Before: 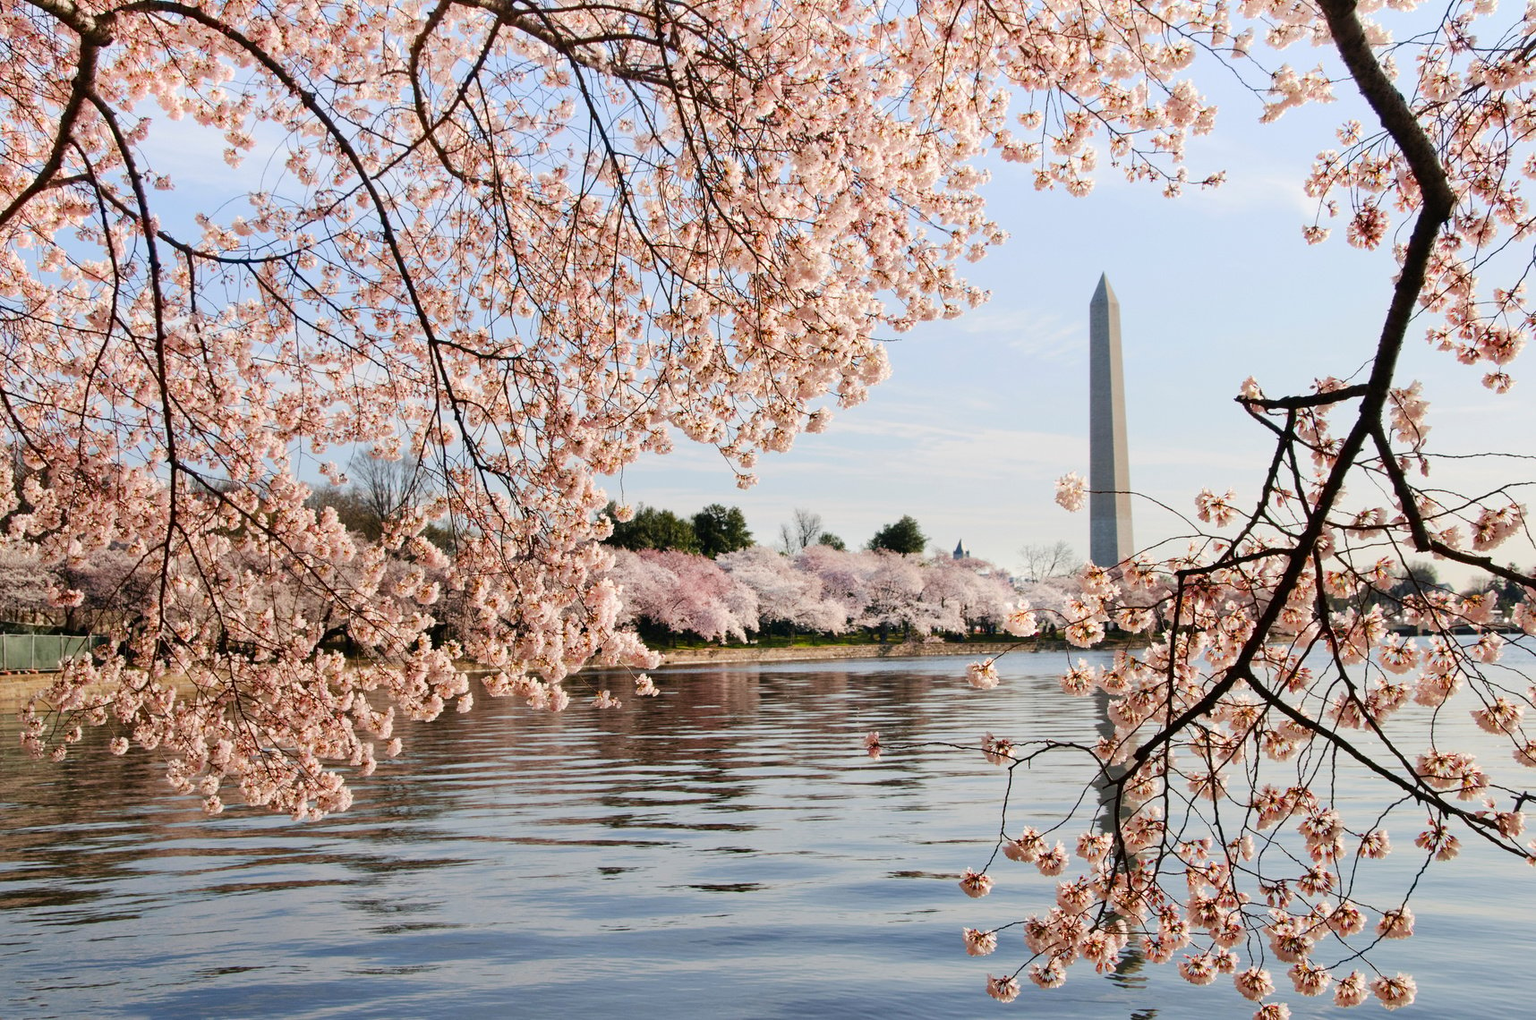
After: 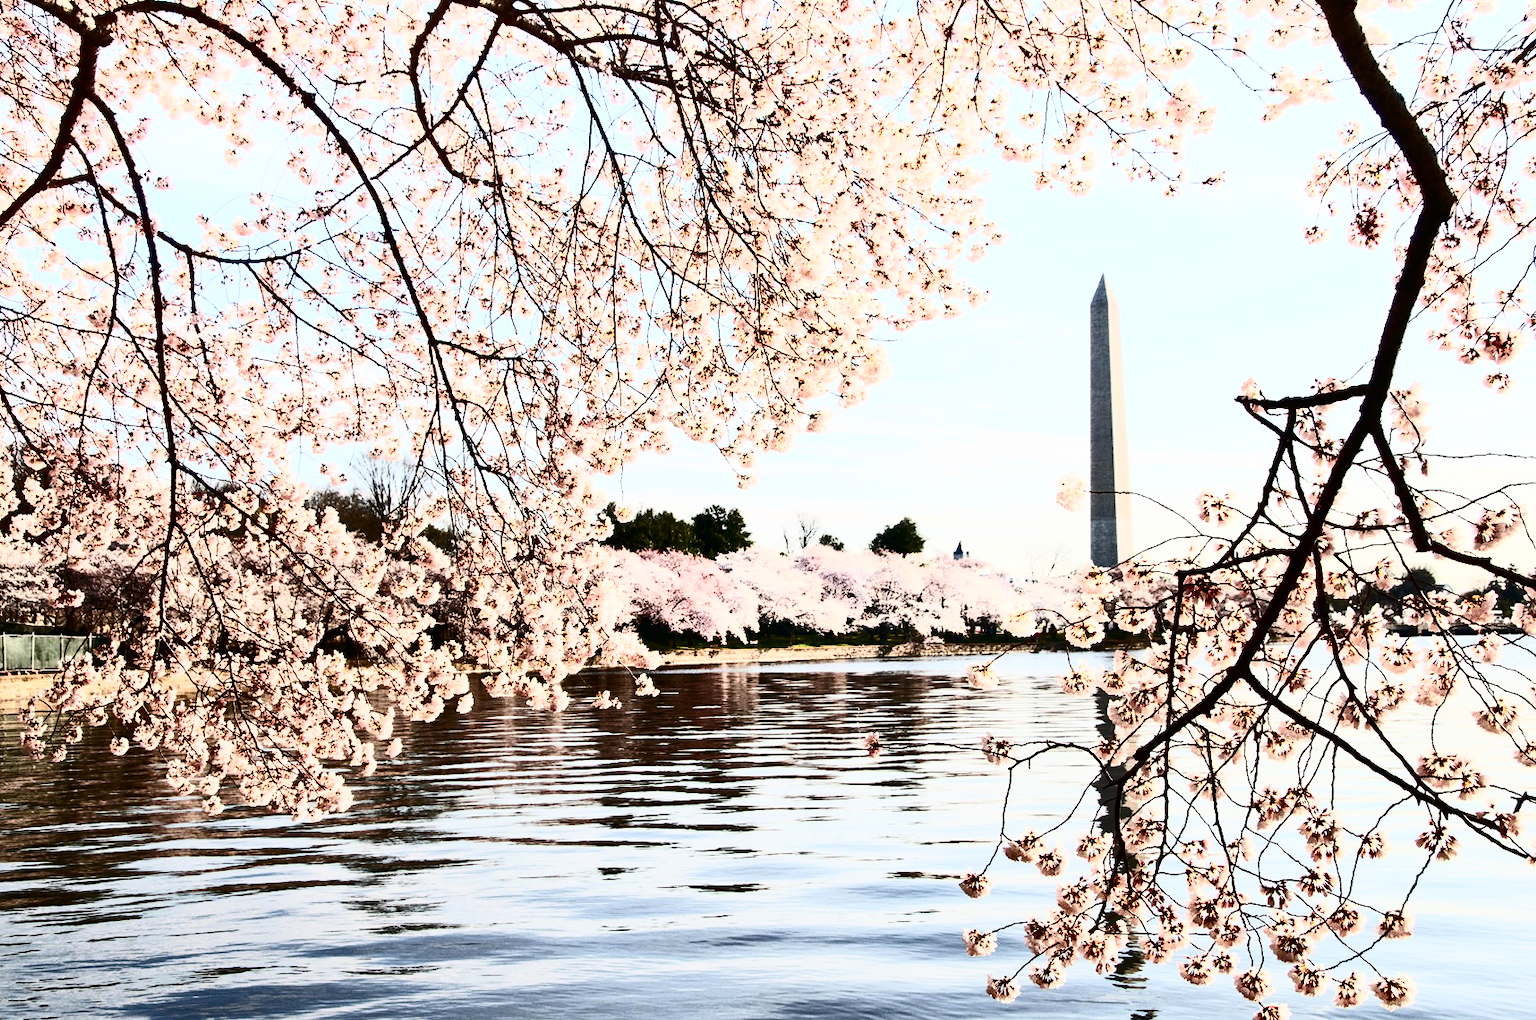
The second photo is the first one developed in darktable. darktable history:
tone equalizer: on, module defaults
contrast brightness saturation: contrast 0.93, brightness 0.2
